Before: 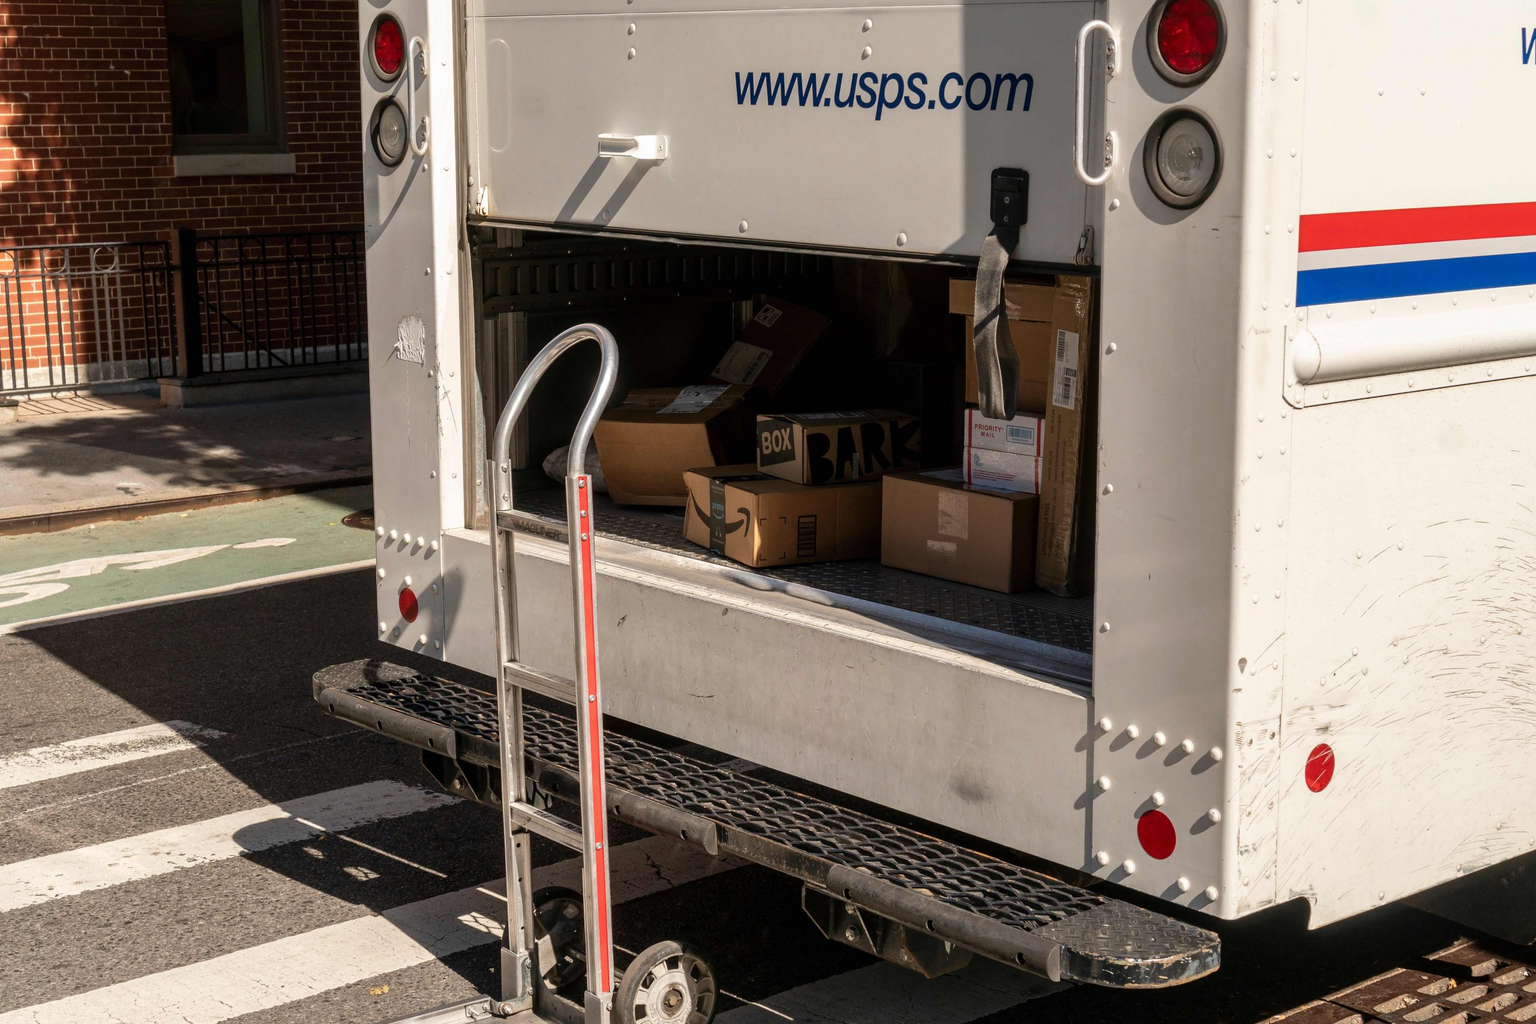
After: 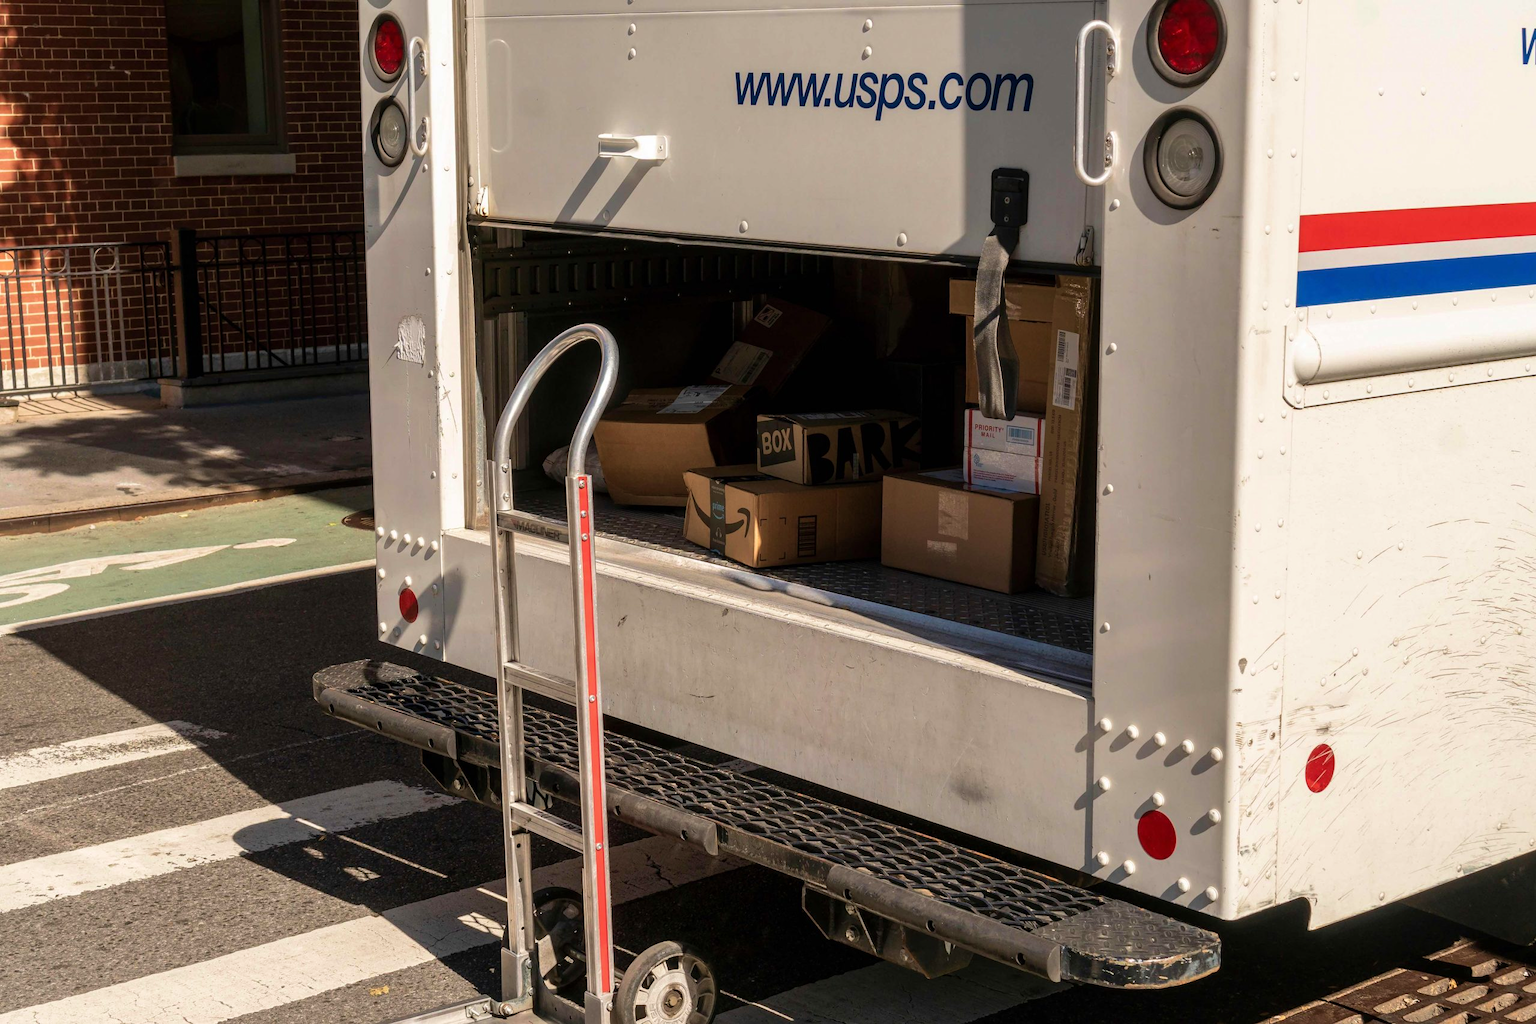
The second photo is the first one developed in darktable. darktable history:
base curve: curves: ch0 [(0, 0) (0.472, 0.455) (1, 1)], preserve colors none
velvia: on, module defaults
